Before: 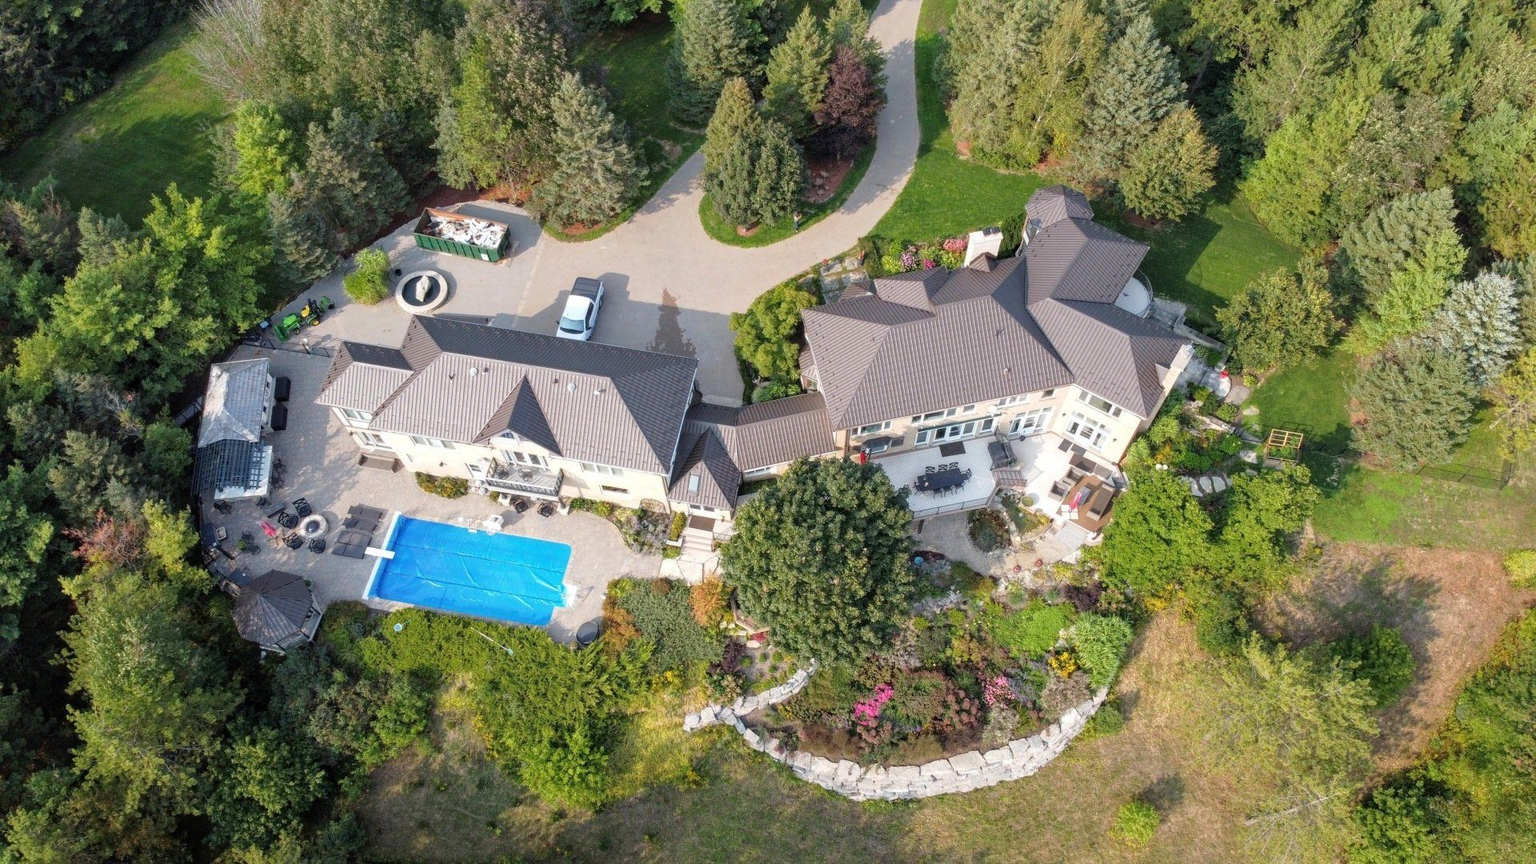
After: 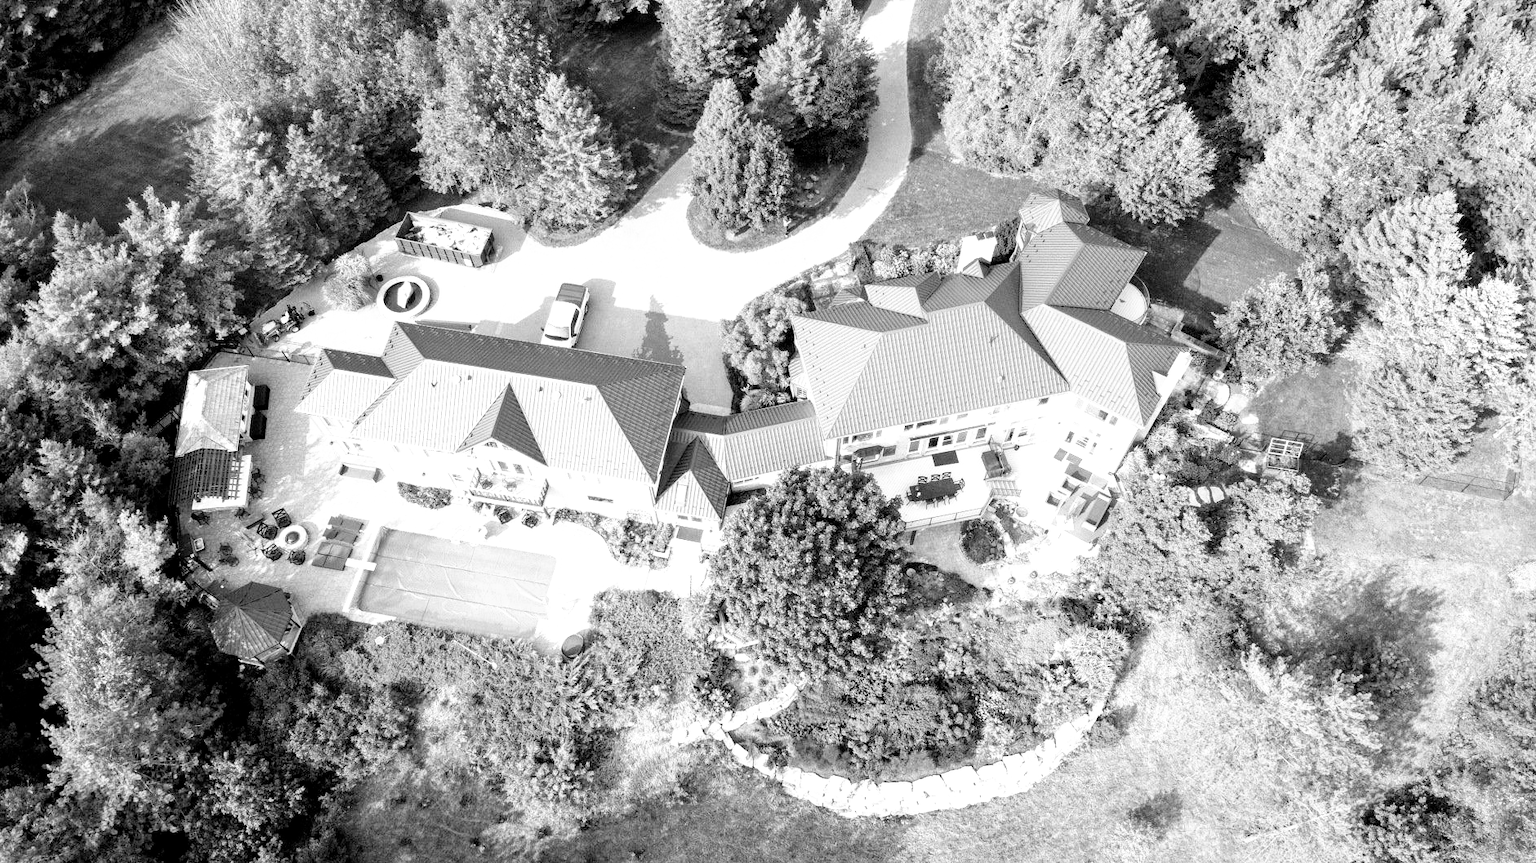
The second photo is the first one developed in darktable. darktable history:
filmic rgb: middle gray luminance 8.8%, black relative exposure -6.3 EV, white relative exposure 2.7 EV, threshold 6 EV, target black luminance 0%, hardness 4.74, latitude 73.47%, contrast 1.332, shadows ↔ highlights balance 10.13%, add noise in highlights 0, preserve chrominance no, color science v3 (2019), use custom middle-gray values true, iterations of high-quality reconstruction 0, contrast in highlights soft, enable highlight reconstruction true
crop: left 1.743%, right 0.268%, bottom 2.011%
monochrome: a 32, b 64, size 2.3, highlights 1
